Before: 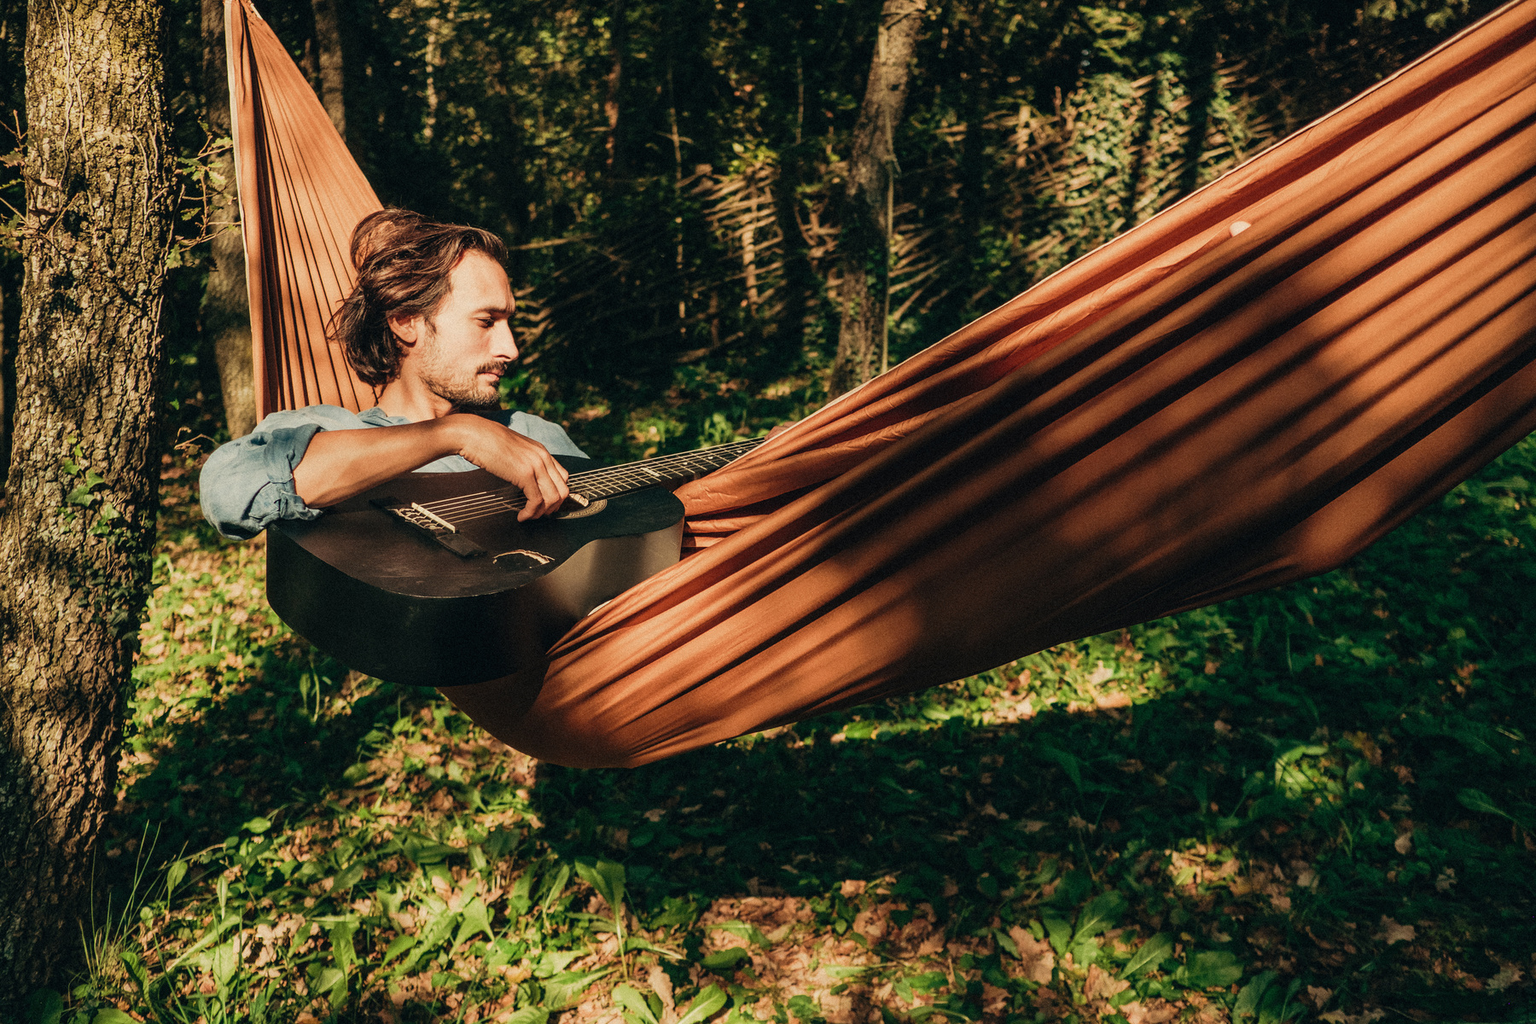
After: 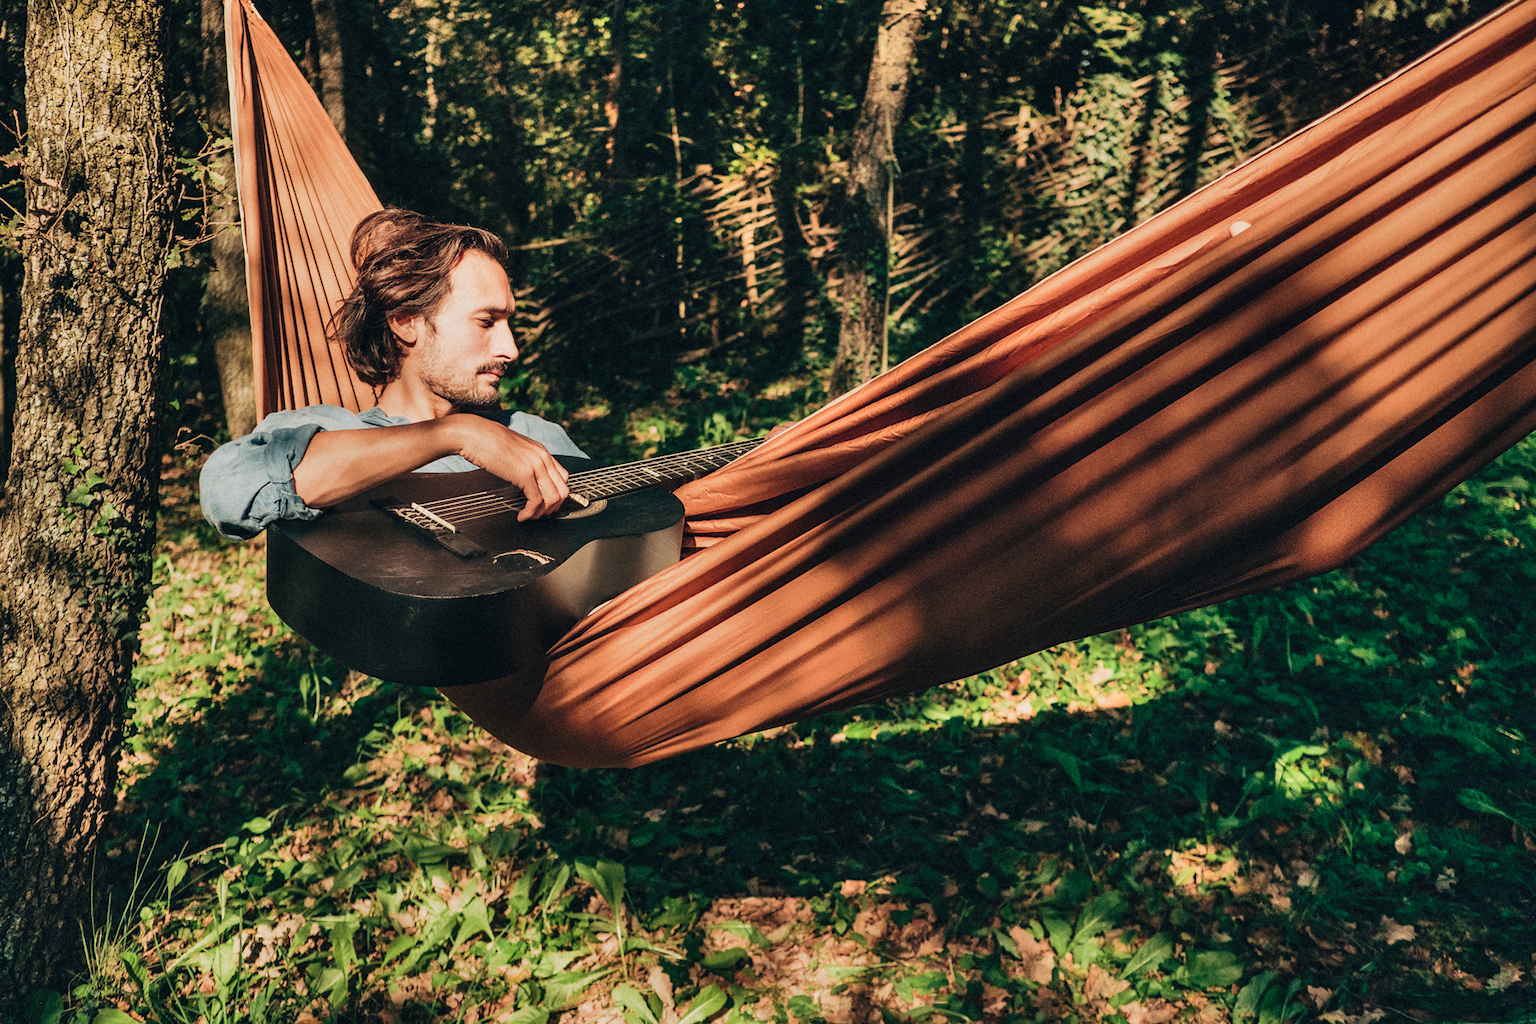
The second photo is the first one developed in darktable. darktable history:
exposure: compensate exposure bias true, compensate highlight preservation false
color calibration: illuminant as shot in camera, x 0.358, y 0.373, temperature 4628.91 K
shadows and highlights: highlights color adjustment 0.555%, soften with gaussian
